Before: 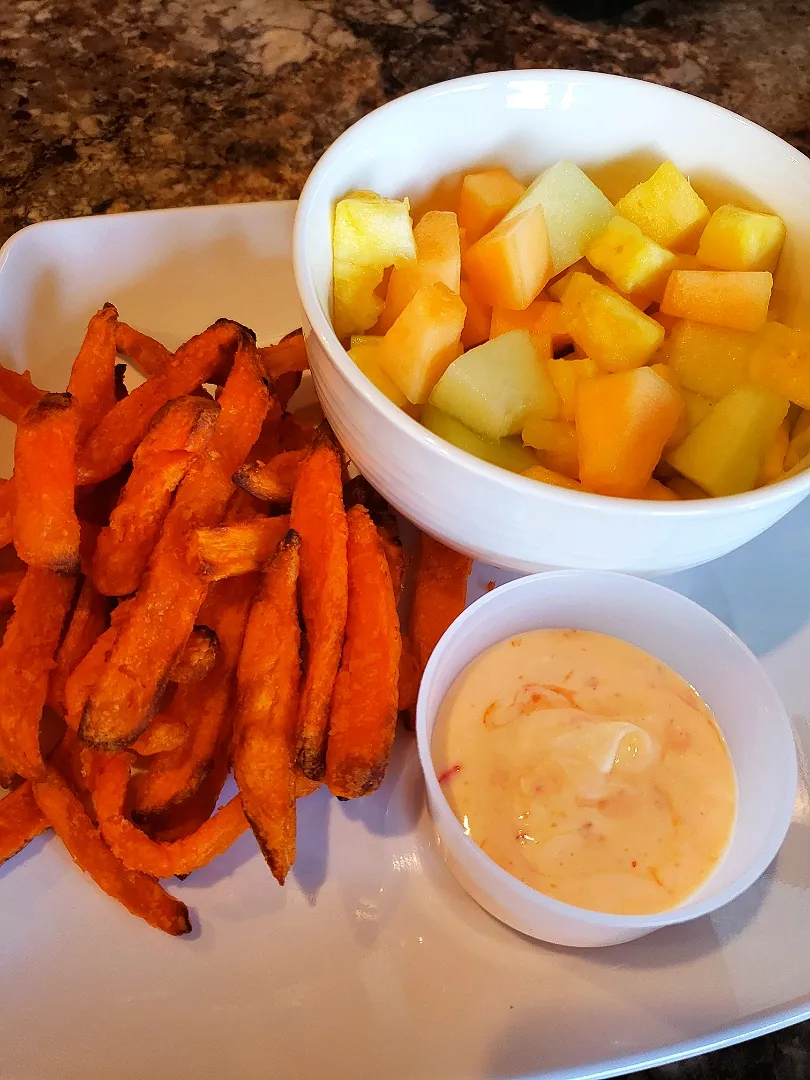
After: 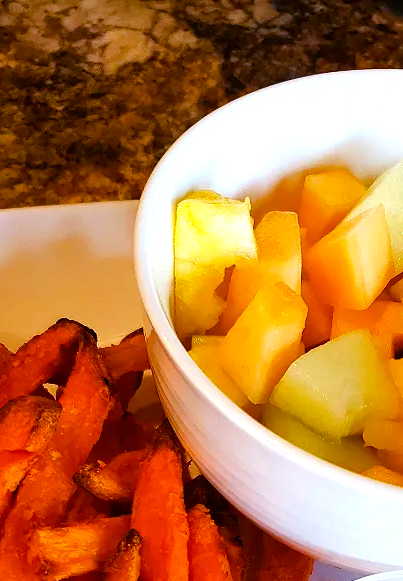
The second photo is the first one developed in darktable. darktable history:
crop: left 19.648%, right 30.563%, bottom 46.132%
color balance rgb: perceptual saturation grading › global saturation 20%, perceptual saturation grading › highlights -25.427%, perceptual saturation grading › shadows 50.336%, perceptual brilliance grading › highlights 9.411%, perceptual brilliance grading › mid-tones 4.641%, global vibrance 20%
